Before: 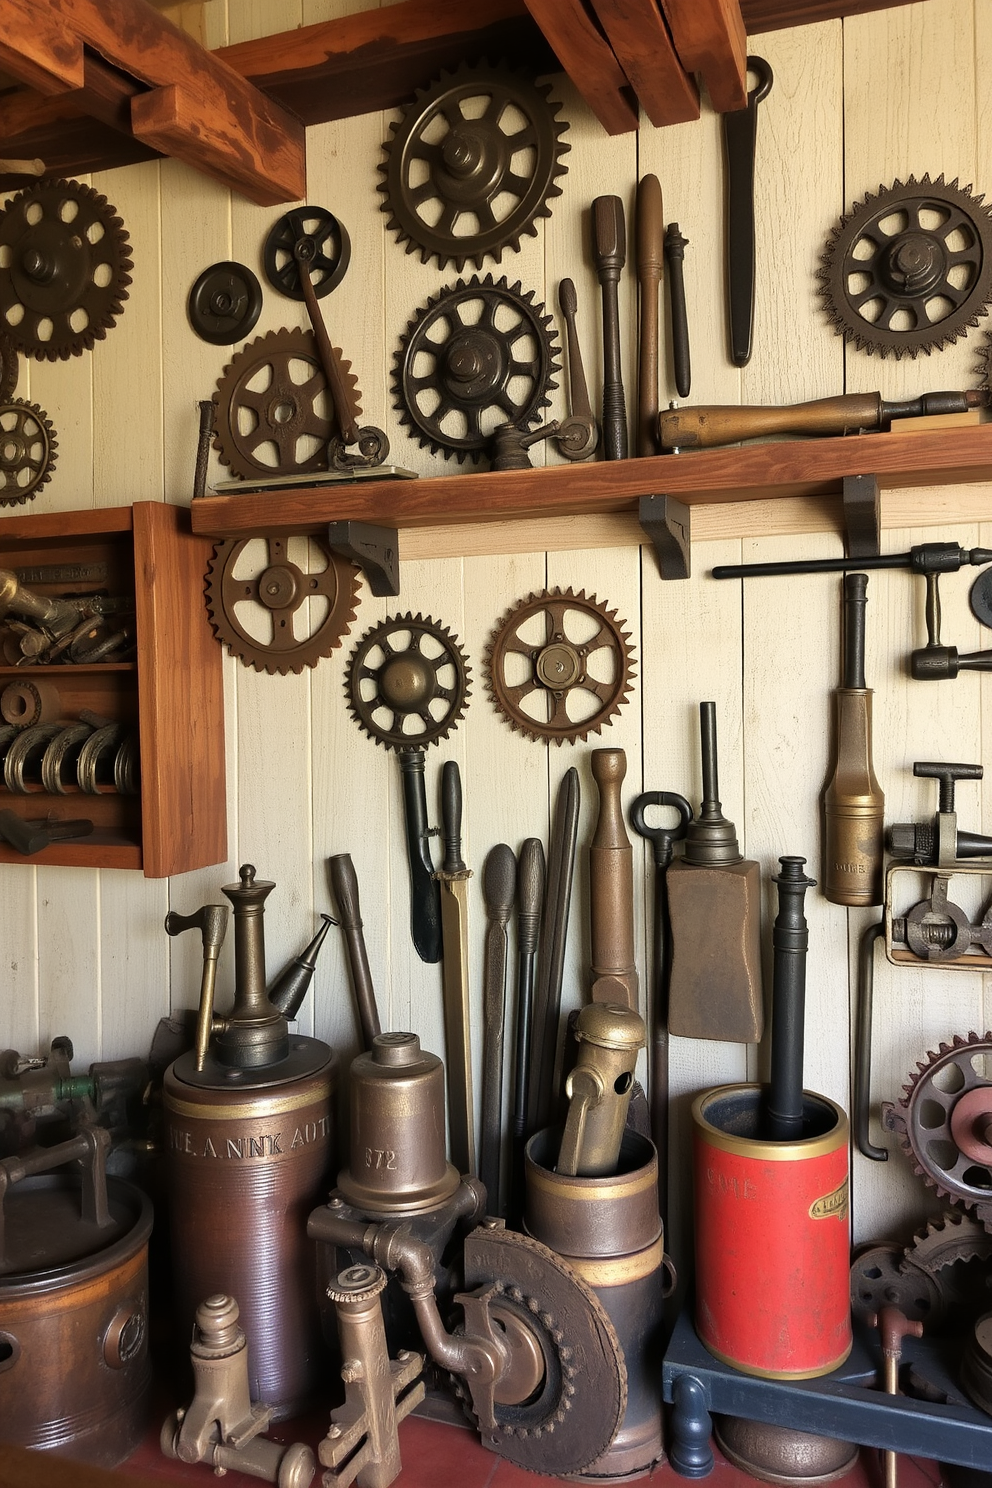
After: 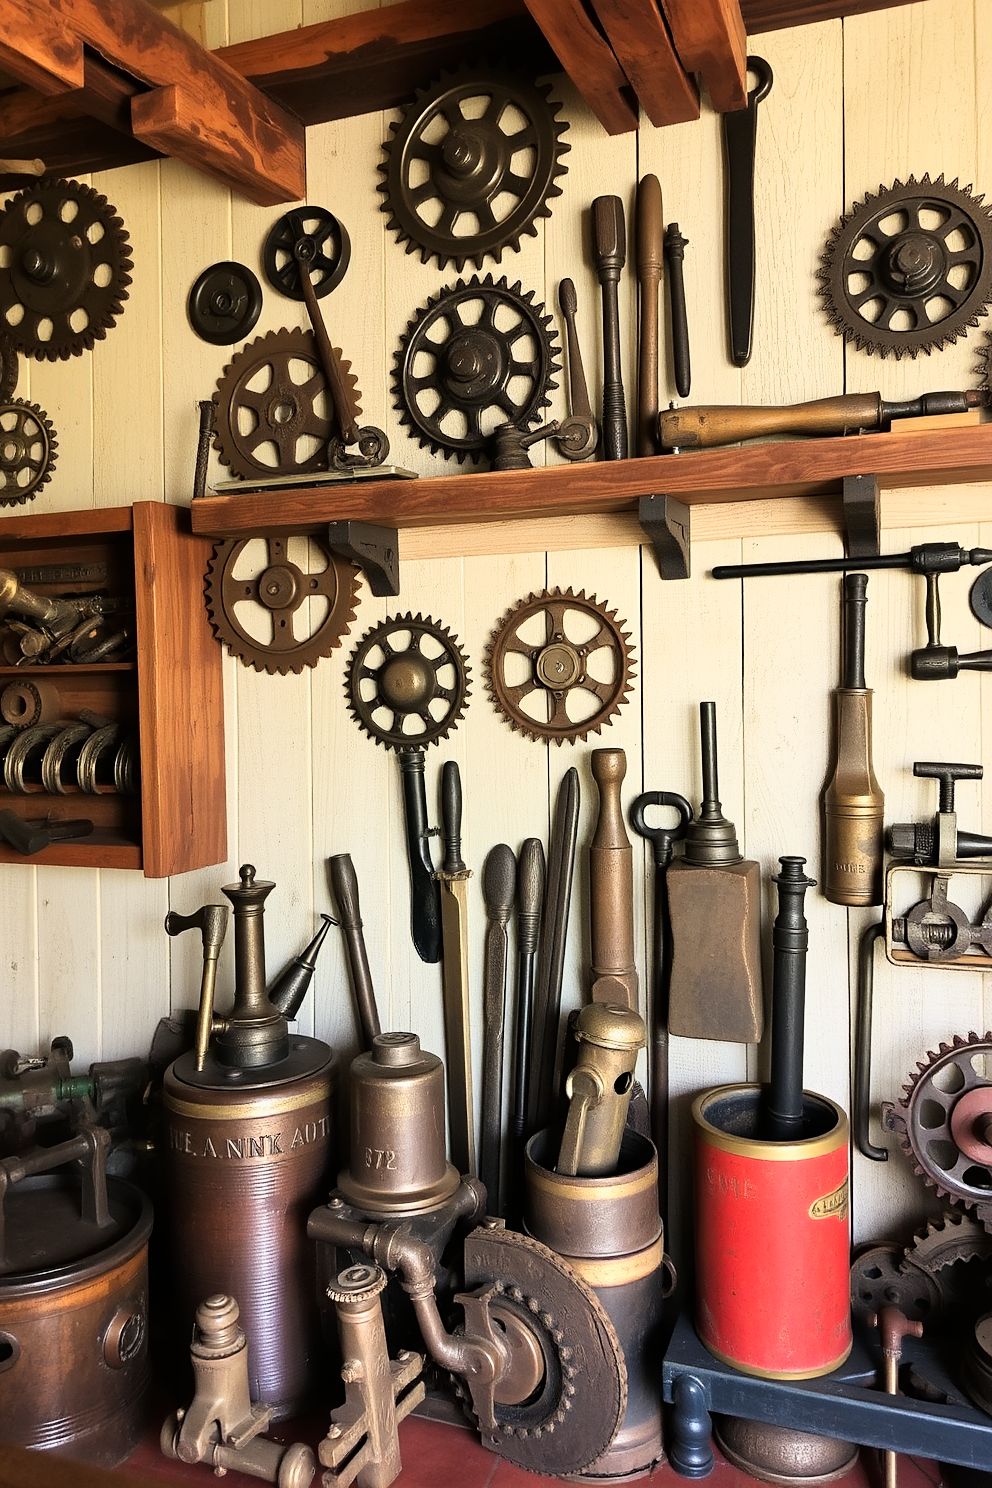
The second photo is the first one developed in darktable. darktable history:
sharpen: amount 0.204
tone curve: curves: ch0 [(0, 0) (0.051, 0.03) (0.096, 0.071) (0.241, 0.247) (0.455, 0.525) (0.594, 0.697) (0.741, 0.845) (0.871, 0.933) (1, 0.984)]; ch1 [(0, 0) (0.1, 0.038) (0.318, 0.243) (0.399, 0.351) (0.478, 0.469) (0.499, 0.499) (0.534, 0.549) (0.565, 0.594) (0.601, 0.634) (0.666, 0.7) (1, 1)]; ch2 [(0, 0) (0.453, 0.45) (0.479, 0.483) (0.504, 0.499) (0.52, 0.519) (0.541, 0.559) (0.592, 0.612) (0.824, 0.815) (1, 1)], color space Lab, linked channels, preserve colors none
